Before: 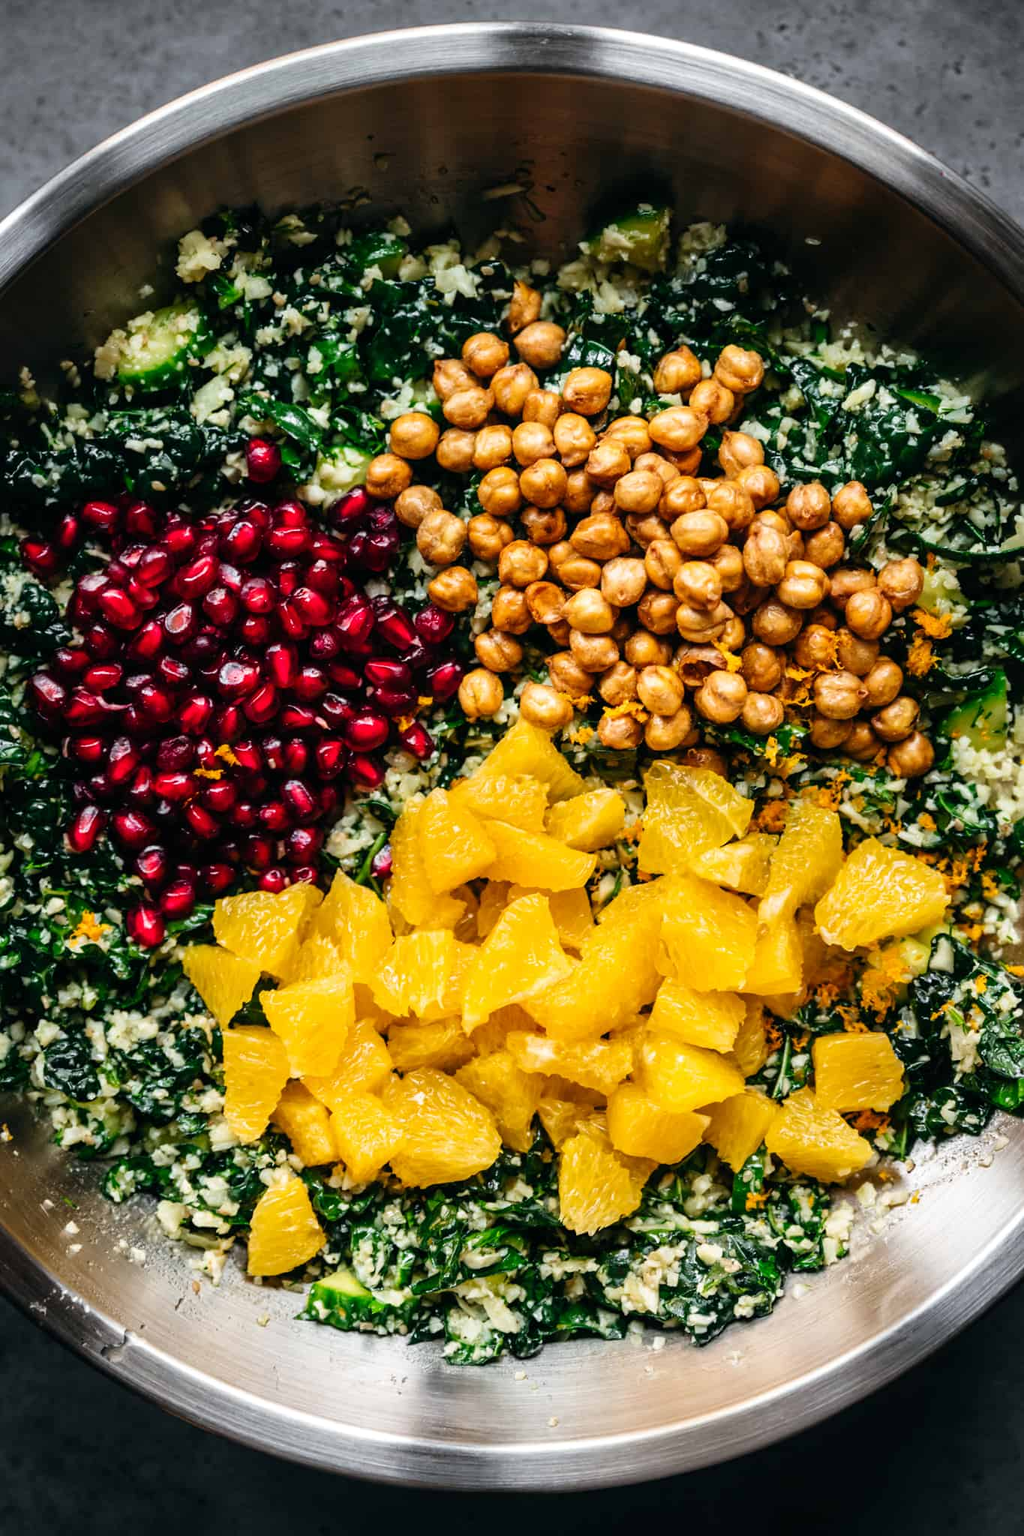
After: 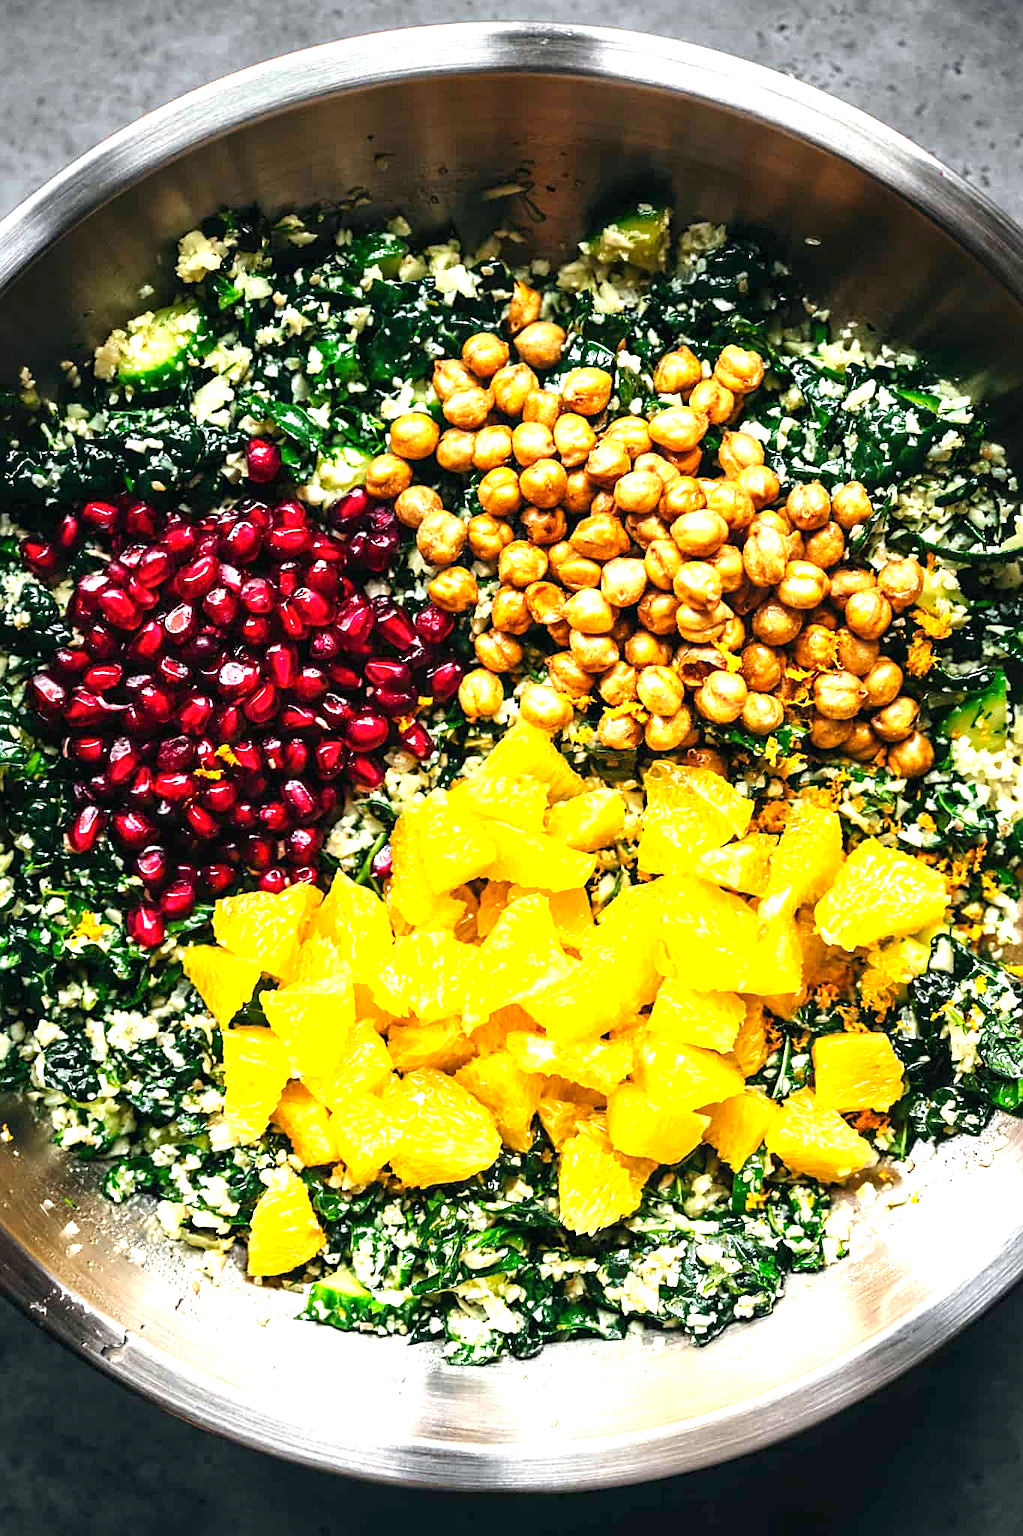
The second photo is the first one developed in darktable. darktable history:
exposure: black level correction 0, exposure 1.2 EV, compensate exposure bias true, compensate highlight preservation false
sharpen: on, module defaults
color correction: highlights b* 3.04
